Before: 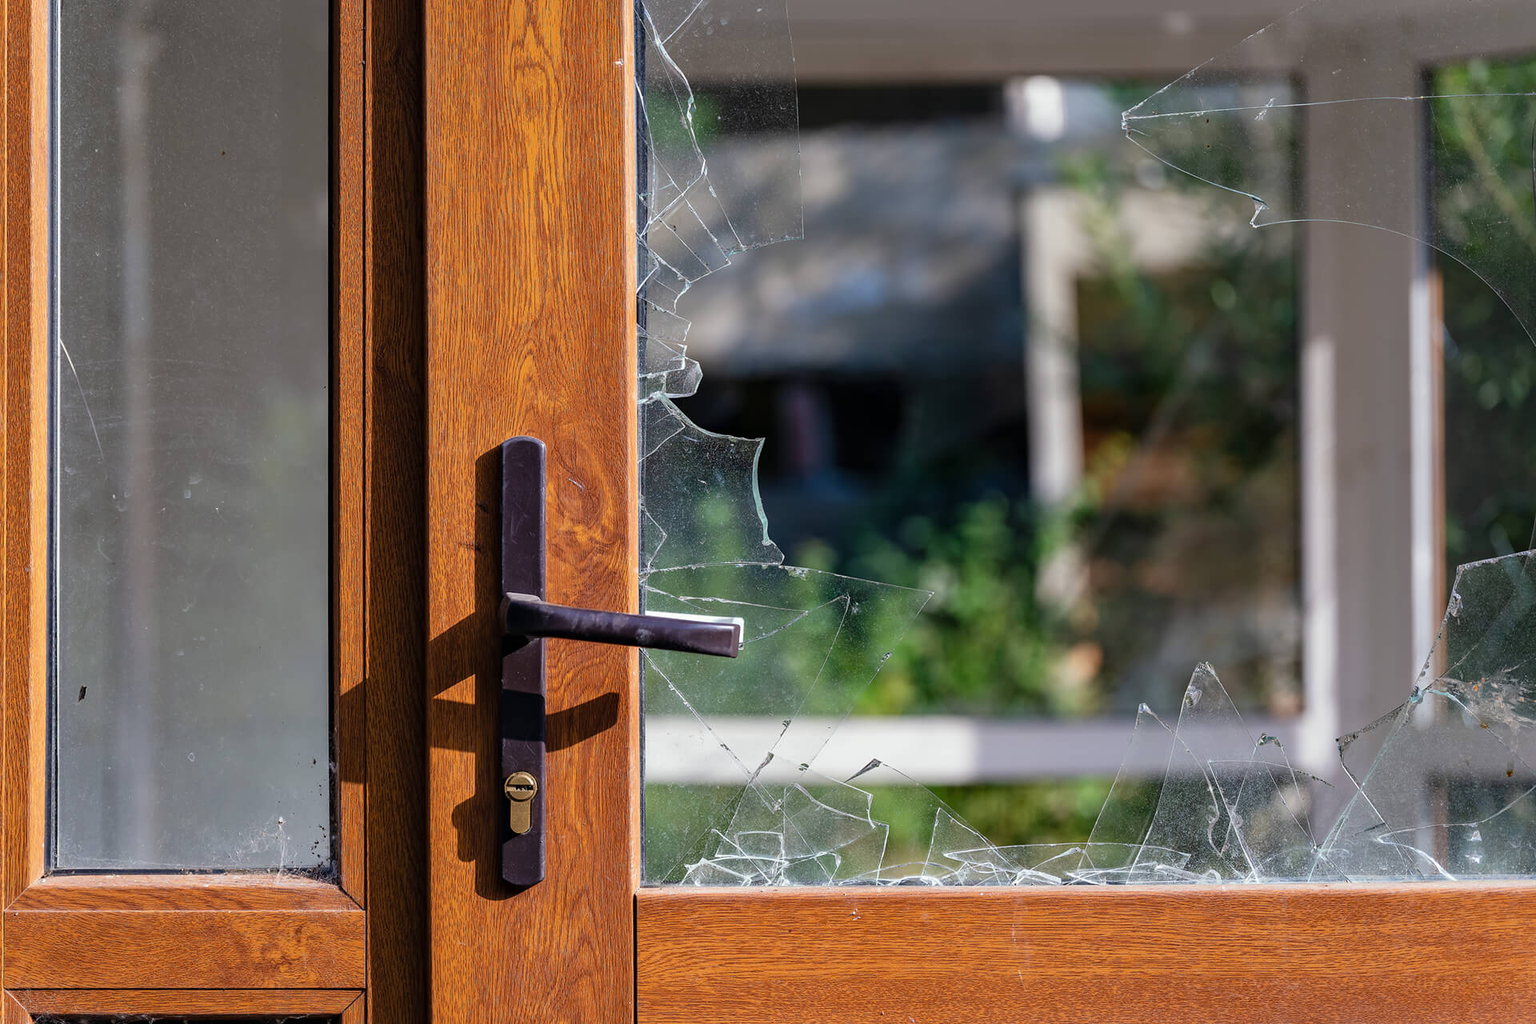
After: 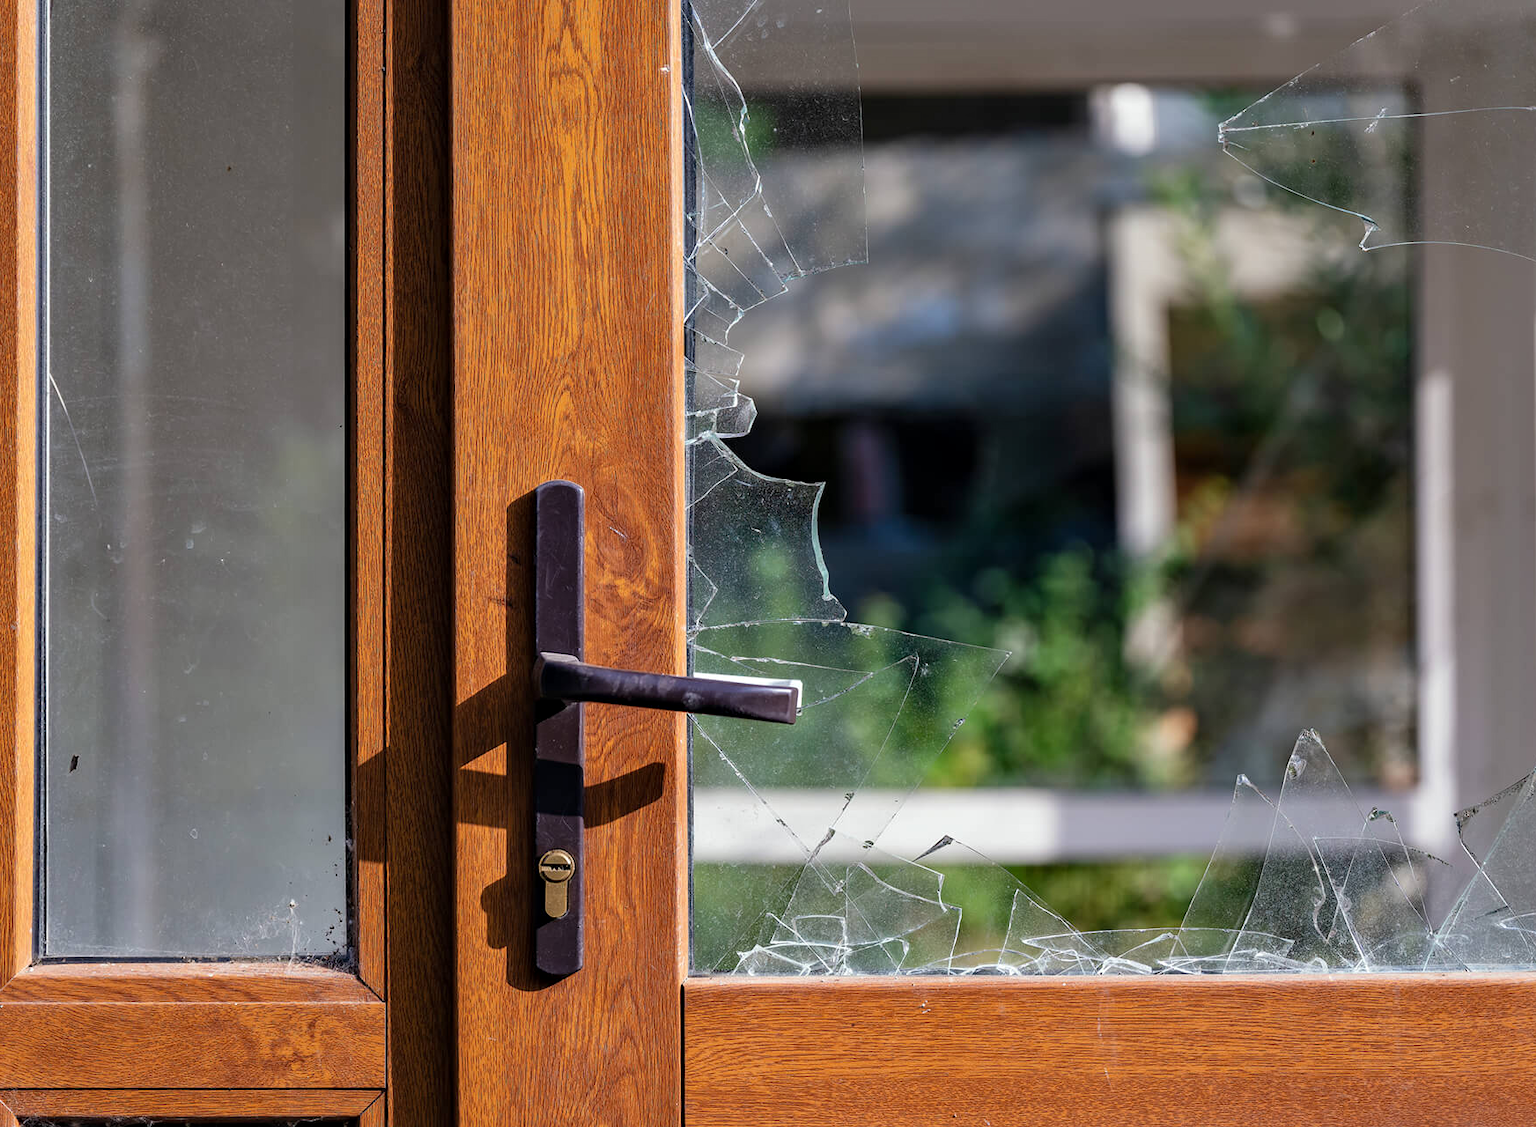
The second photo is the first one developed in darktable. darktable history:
contrast equalizer: y [[0.586, 0.584, 0.576, 0.565, 0.552, 0.539], [0.5 ×6], [0.97, 0.959, 0.919, 0.859, 0.789, 0.717], [0 ×6], [0 ×6]], mix 0.152
crop and rotate: left 1.003%, right 8.161%
